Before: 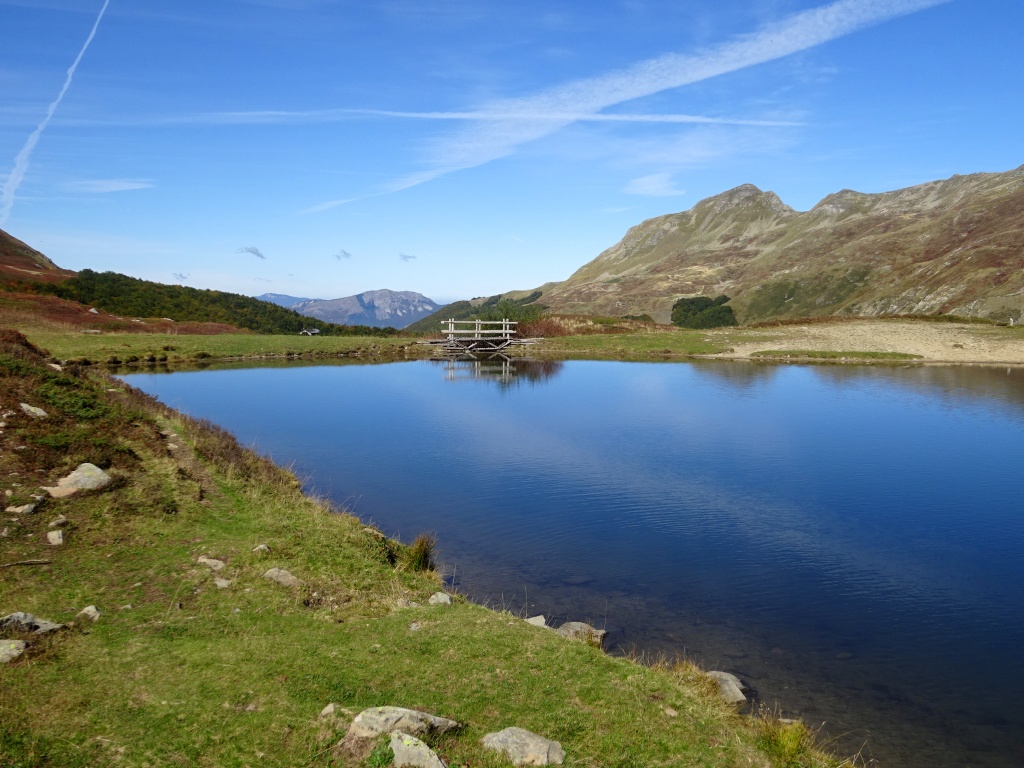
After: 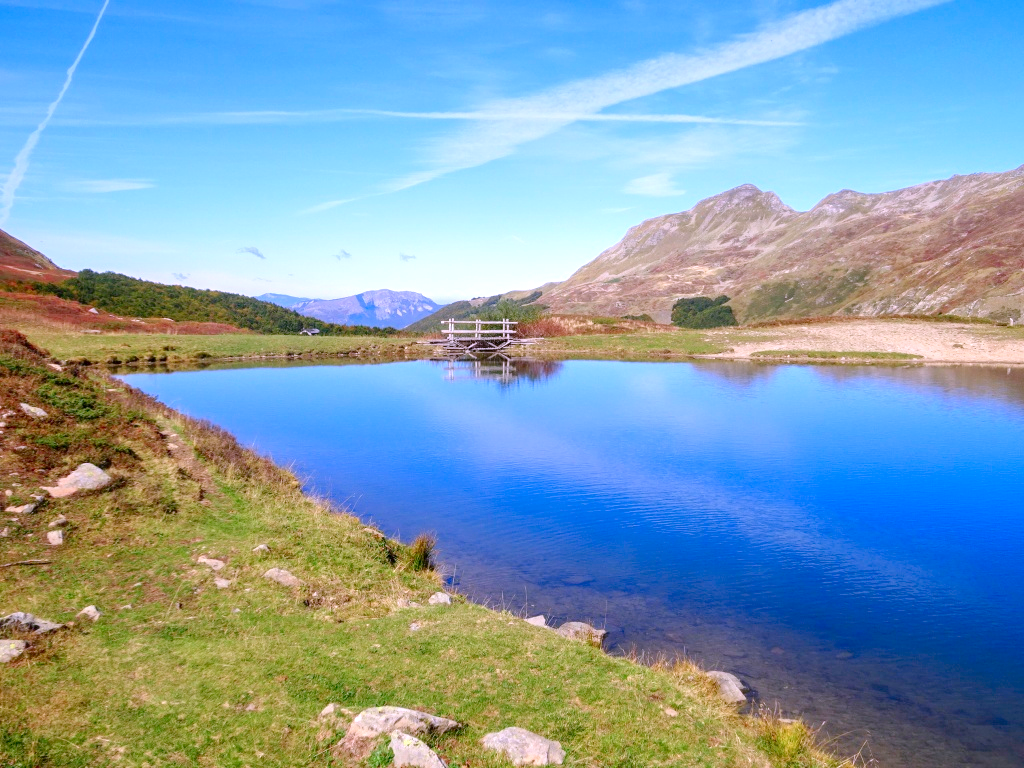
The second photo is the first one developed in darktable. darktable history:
white balance: red 1.188, blue 1.11
levels: levels [0, 0.397, 0.955]
local contrast: on, module defaults
color calibration: illuminant Planckian (black body), x 0.375, y 0.373, temperature 4117 K
